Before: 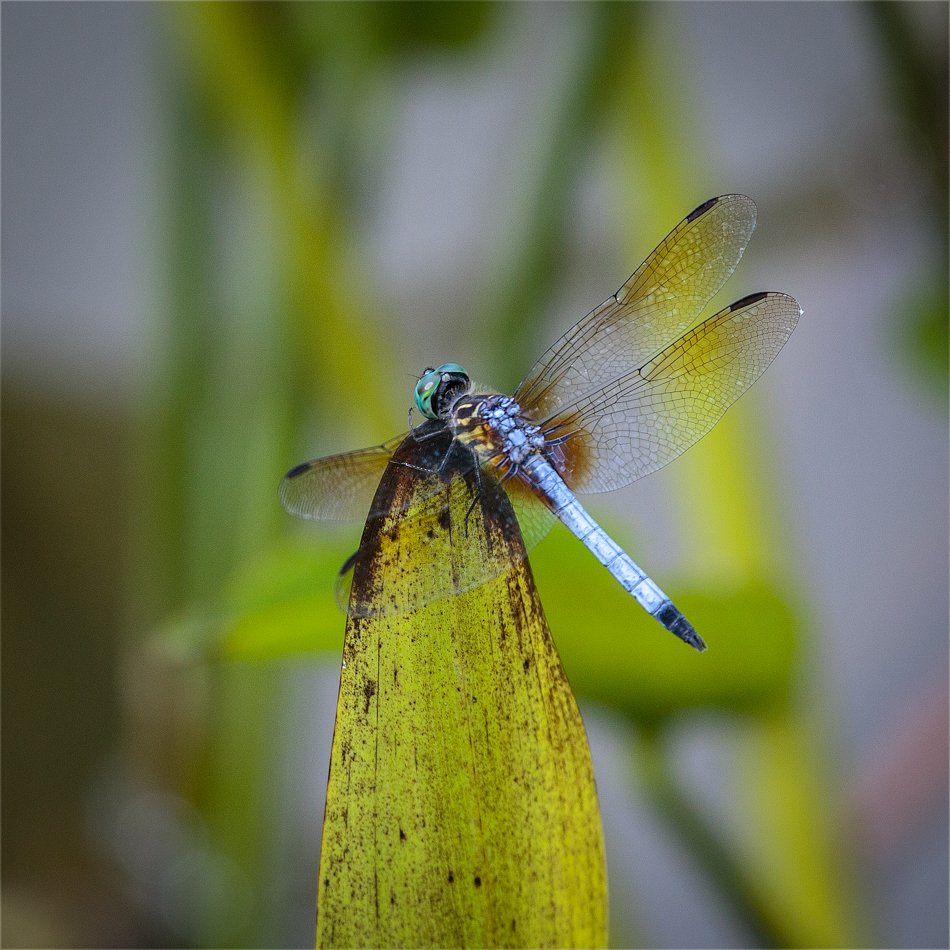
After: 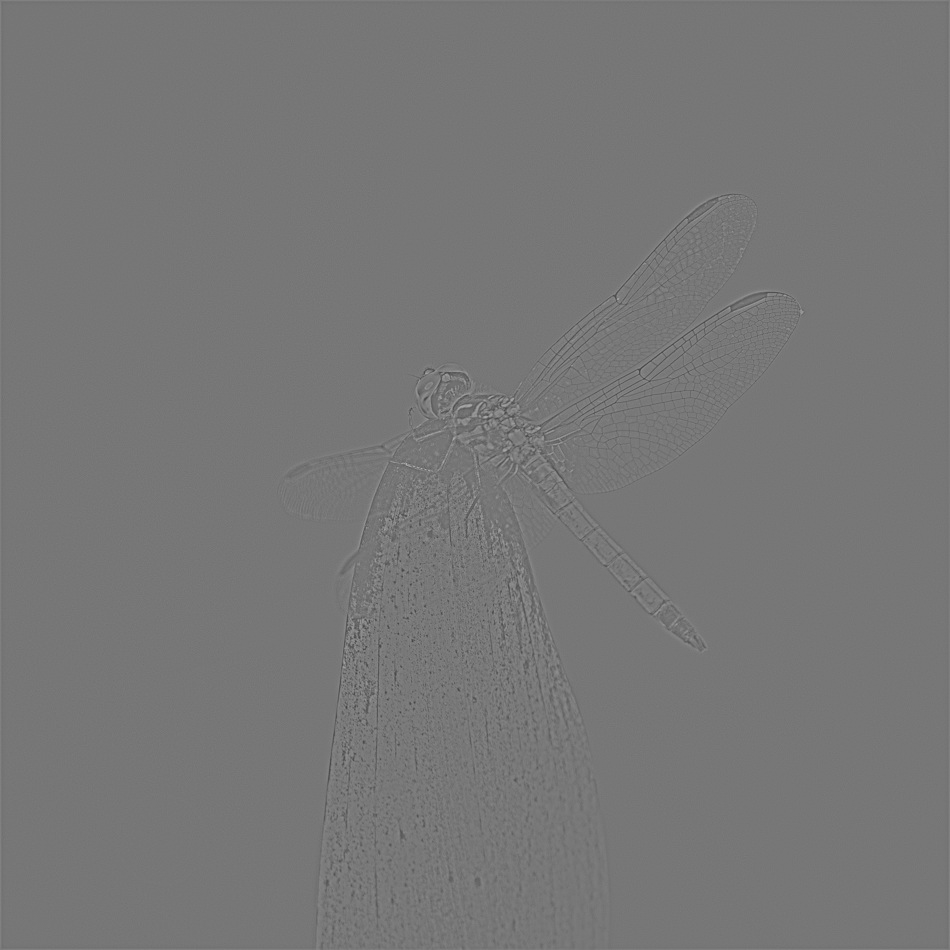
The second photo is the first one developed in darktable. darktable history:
local contrast: highlights 100%, shadows 100%, detail 131%, midtone range 0.2
highpass: sharpness 9.84%, contrast boost 9.94%
